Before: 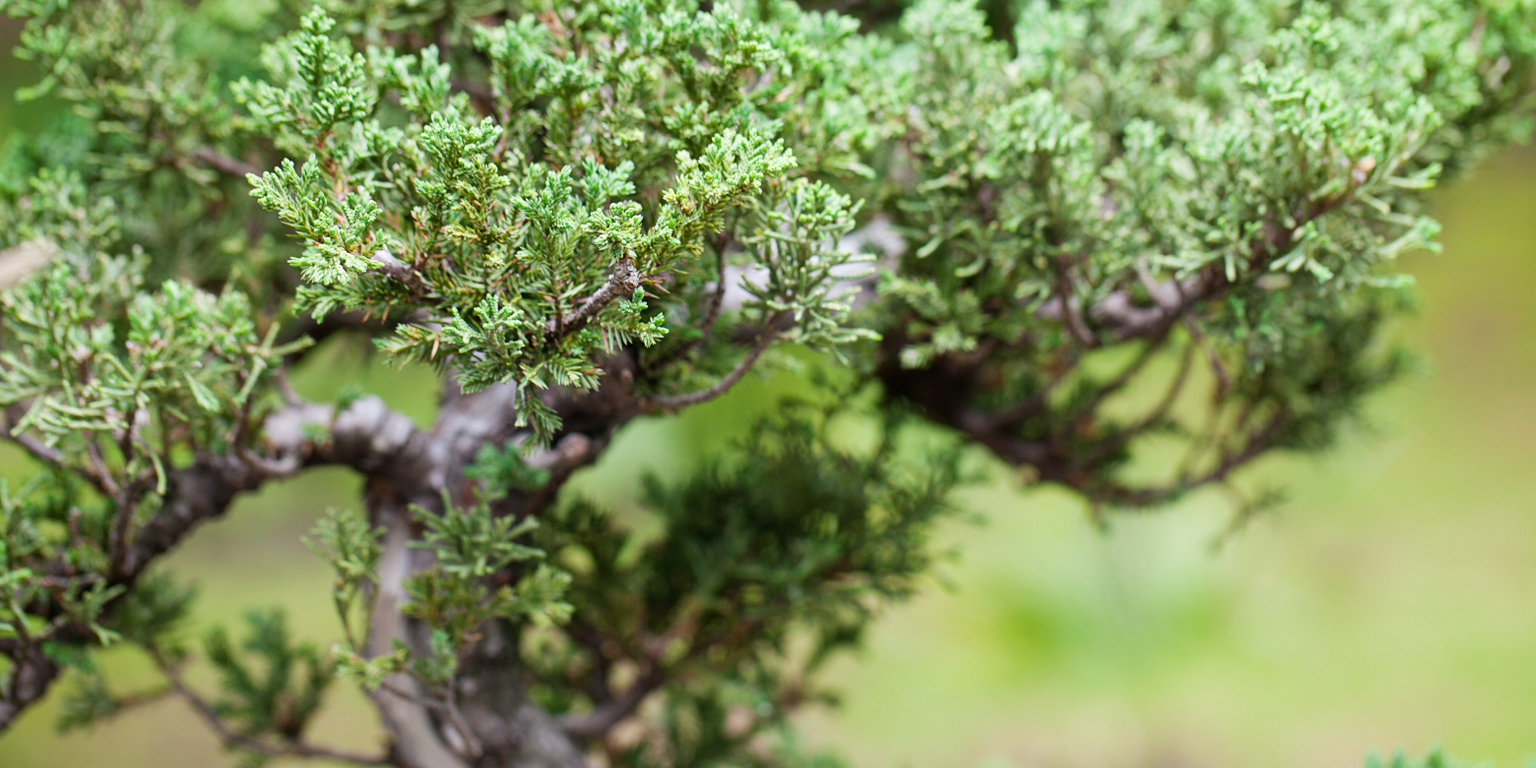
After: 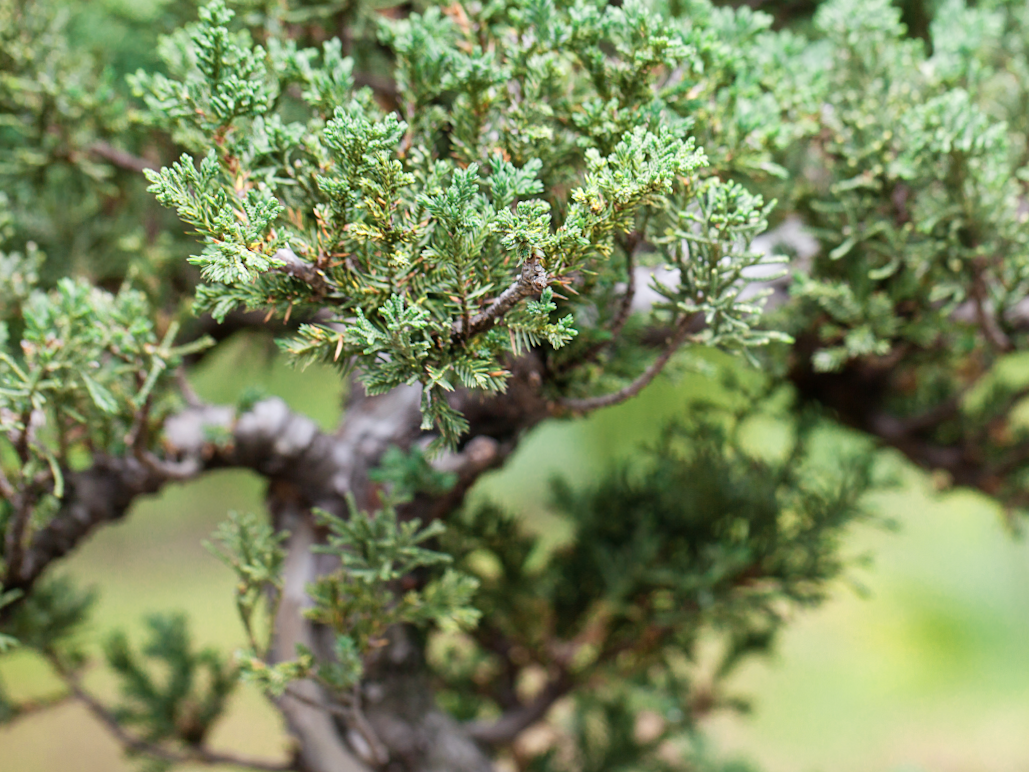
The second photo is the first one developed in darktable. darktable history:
crop and rotate: left 6.617%, right 26.717%
tone equalizer: on, module defaults
color zones: curves: ch0 [(0.018, 0.548) (0.197, 0.654) (0.425, 0.447) (0.605, 0.658) (0.732, 0.579)]; ch1 [(0.105, 0.531) (0.224, 0.531) (0.386, 0.39) (0.618, 0.456) (0.732, 0.456) (0.956, 0.421)]; ch2 [(0.039, 0.583) (0.215, 0.465) (0.399, 0.544) (0.465, 0.548) (0.614, 0.447) (0.724, 0.43) (0.882, 0.623) (0.956, 0.632)]
rotate and perspective: rotation 0.174°, lens shift (vertical) 0.013, lens shift (horizontal) 0.019, shear 0.001, automatic cropping original format, crop left 0.007, crop right 0.991, crop top 0.016, crop bottom 0.997
